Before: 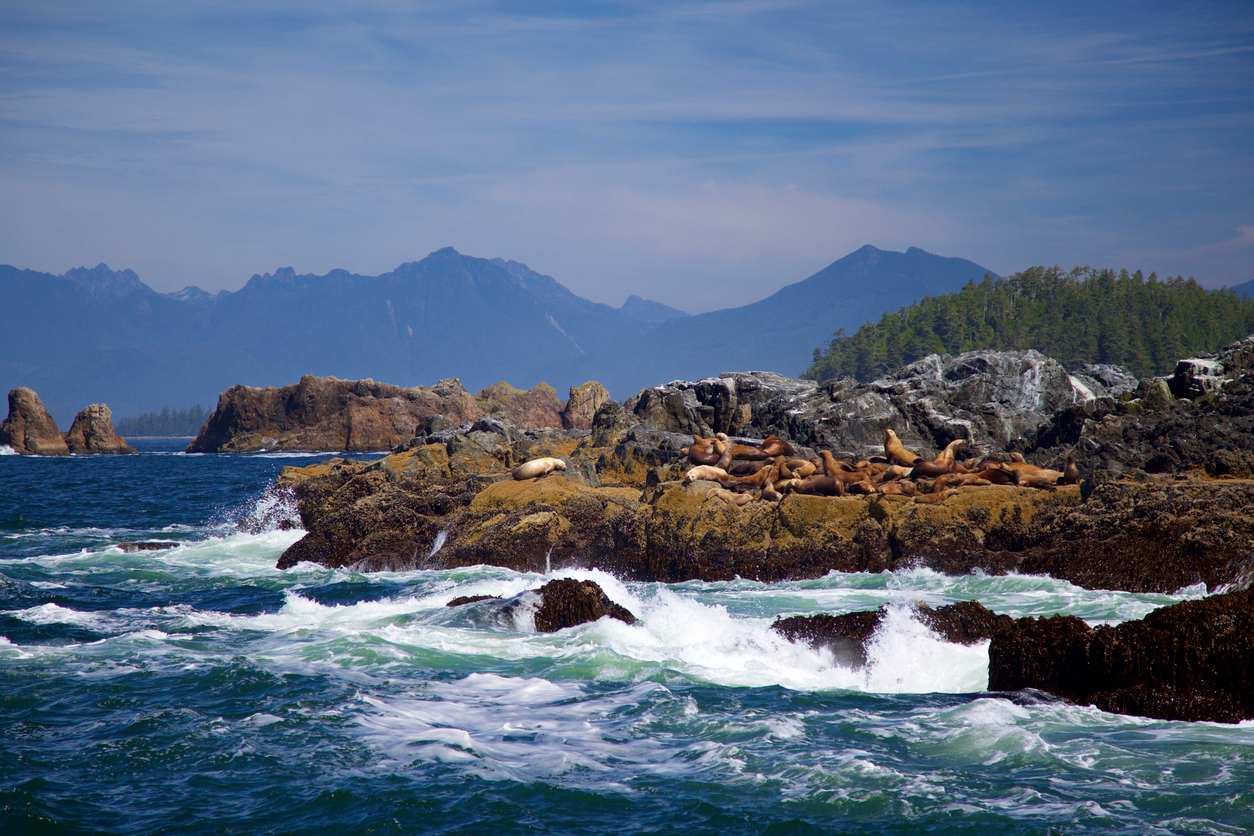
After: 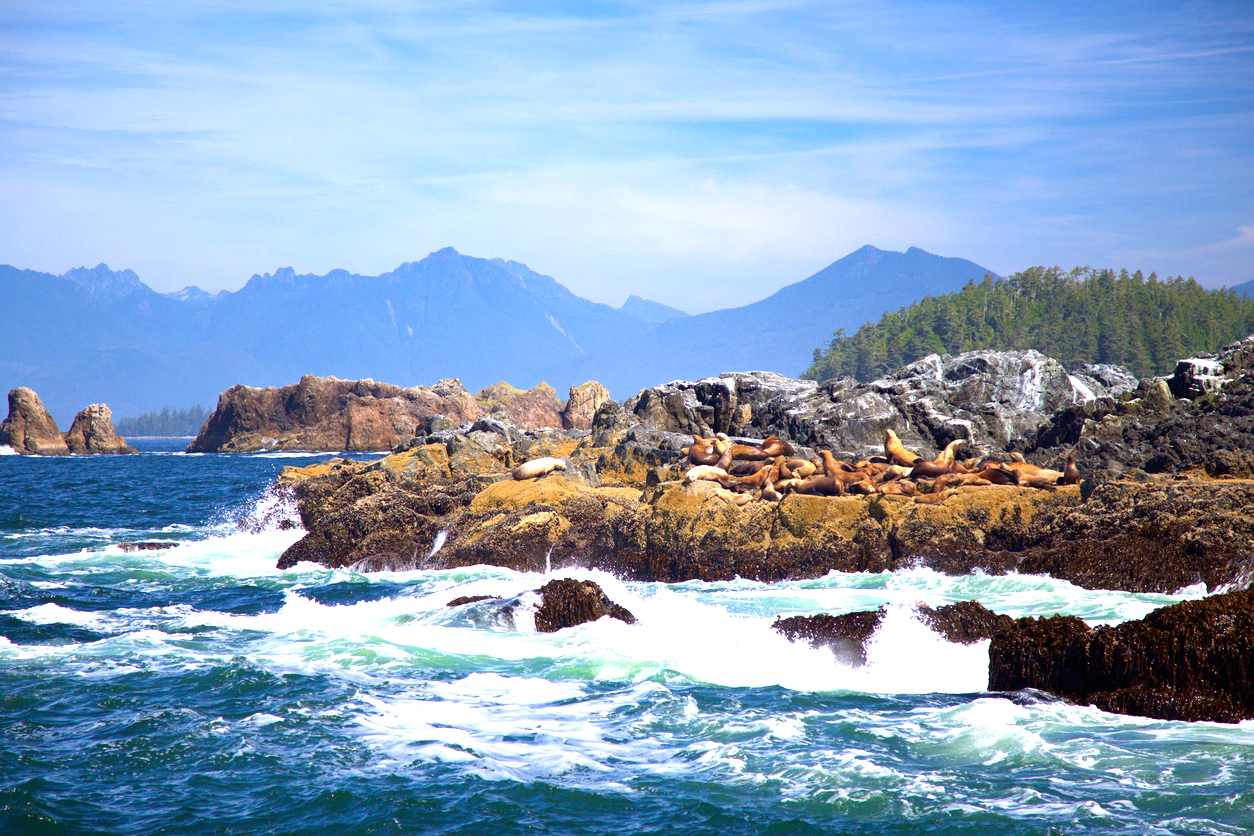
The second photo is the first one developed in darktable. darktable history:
exposure: black level correction 0, exposure 1.384 EV, compensate highlight preservation false
